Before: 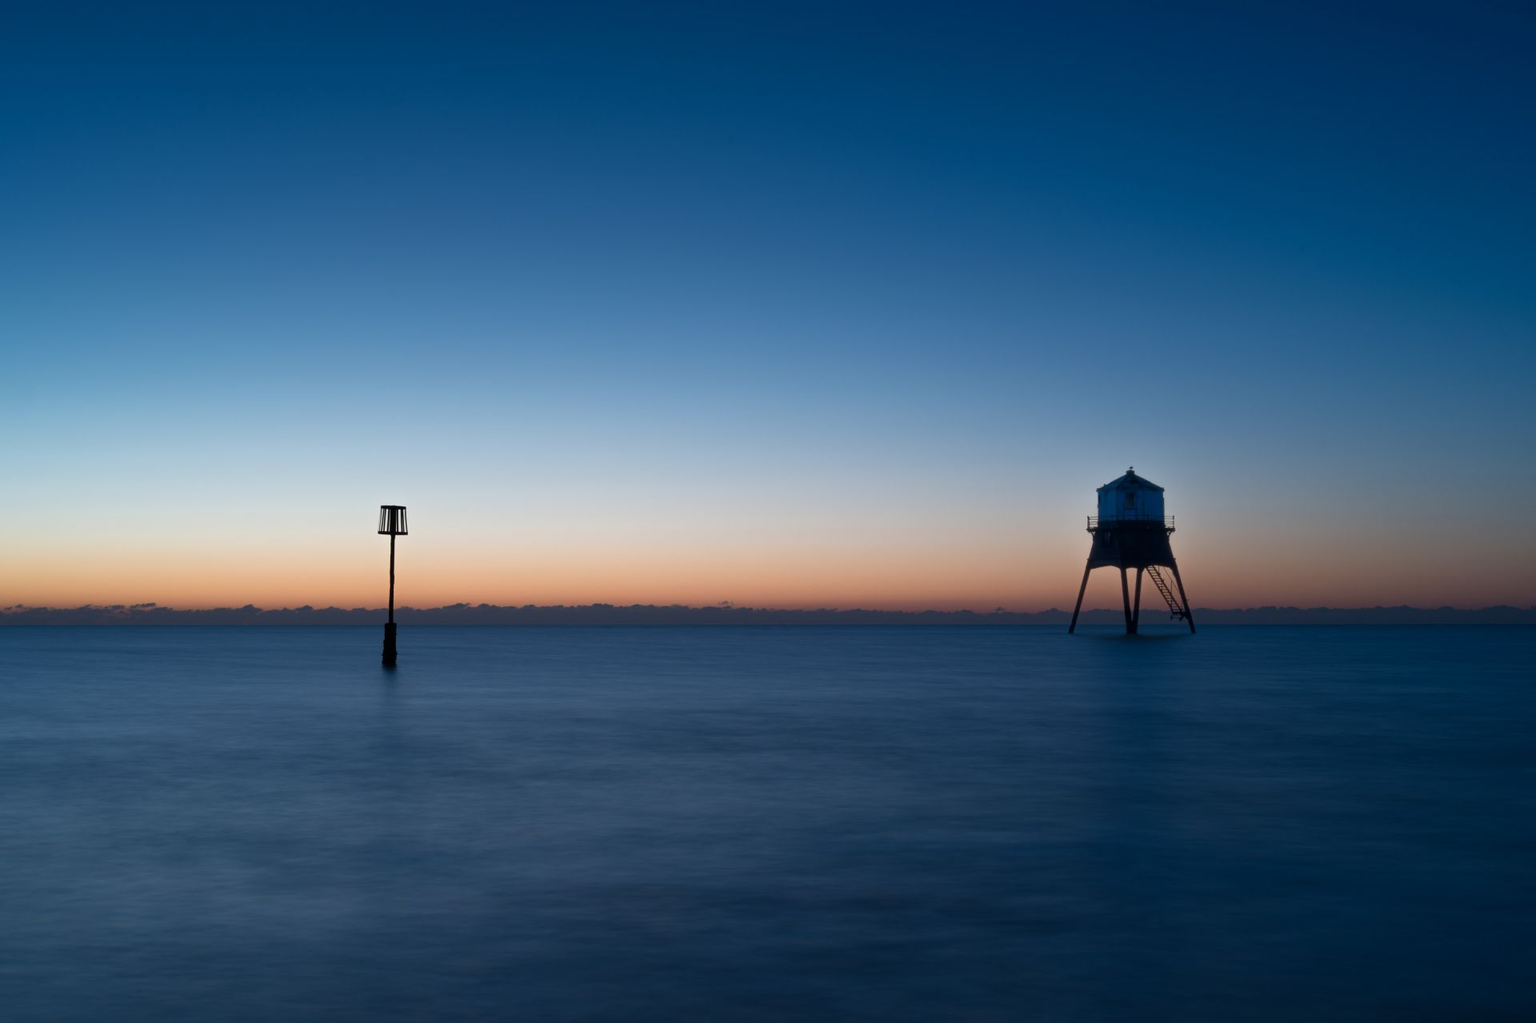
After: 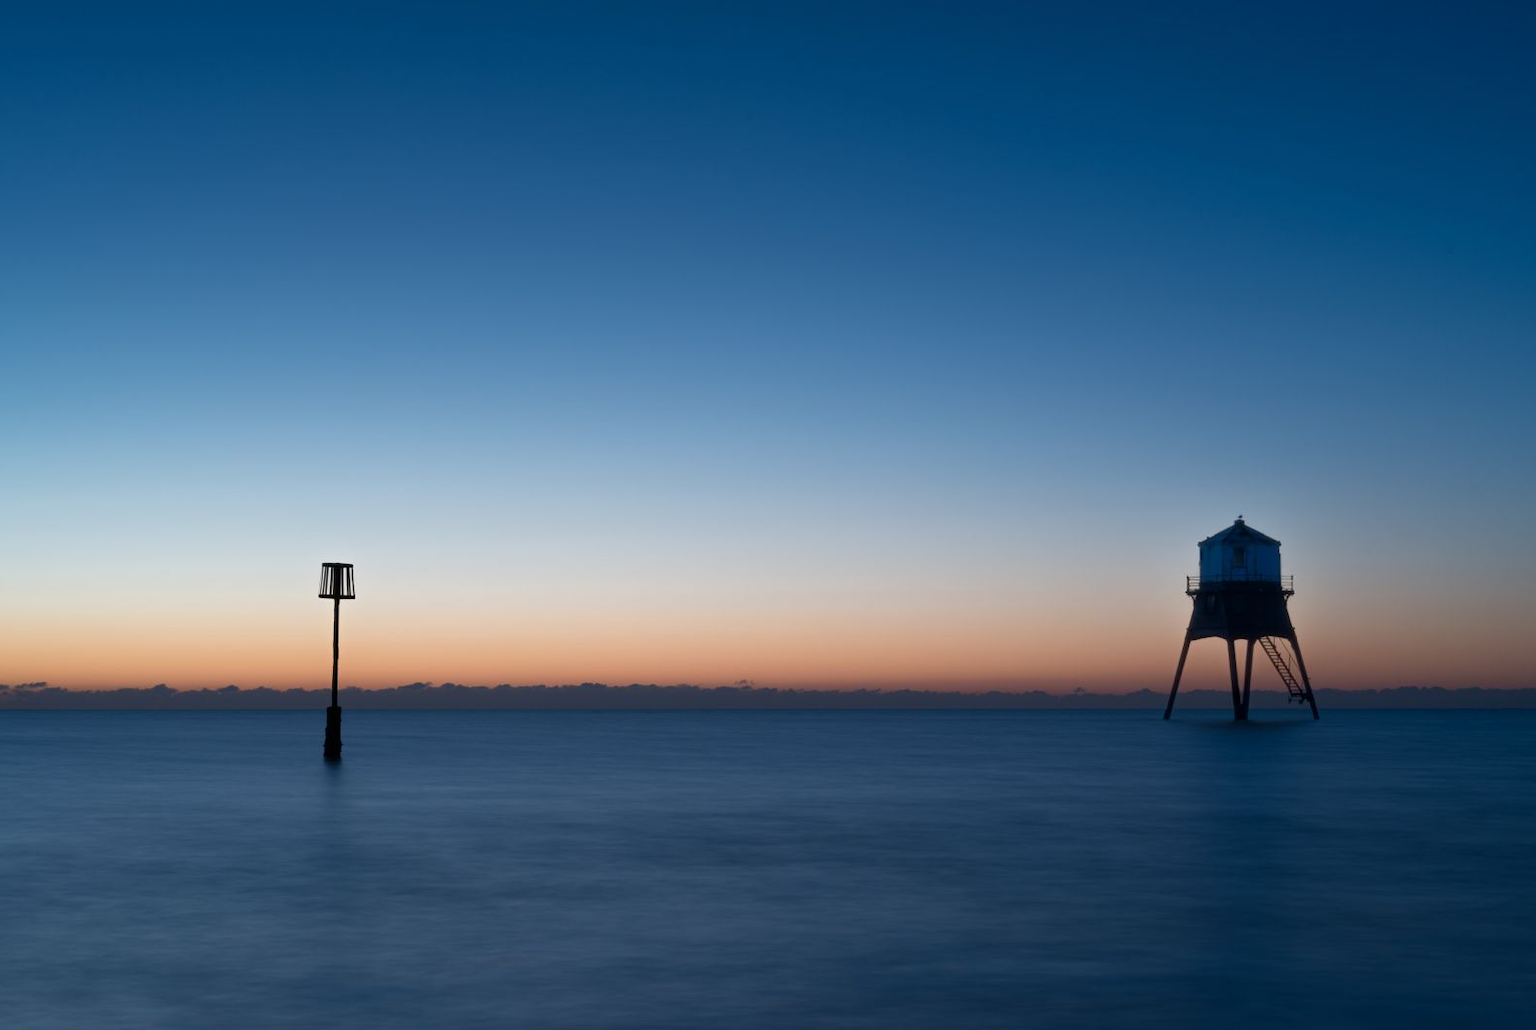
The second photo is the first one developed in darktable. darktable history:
crop and rotate: left 7.664%, top 4.511%, right 10.584%, bottom 13.149%
